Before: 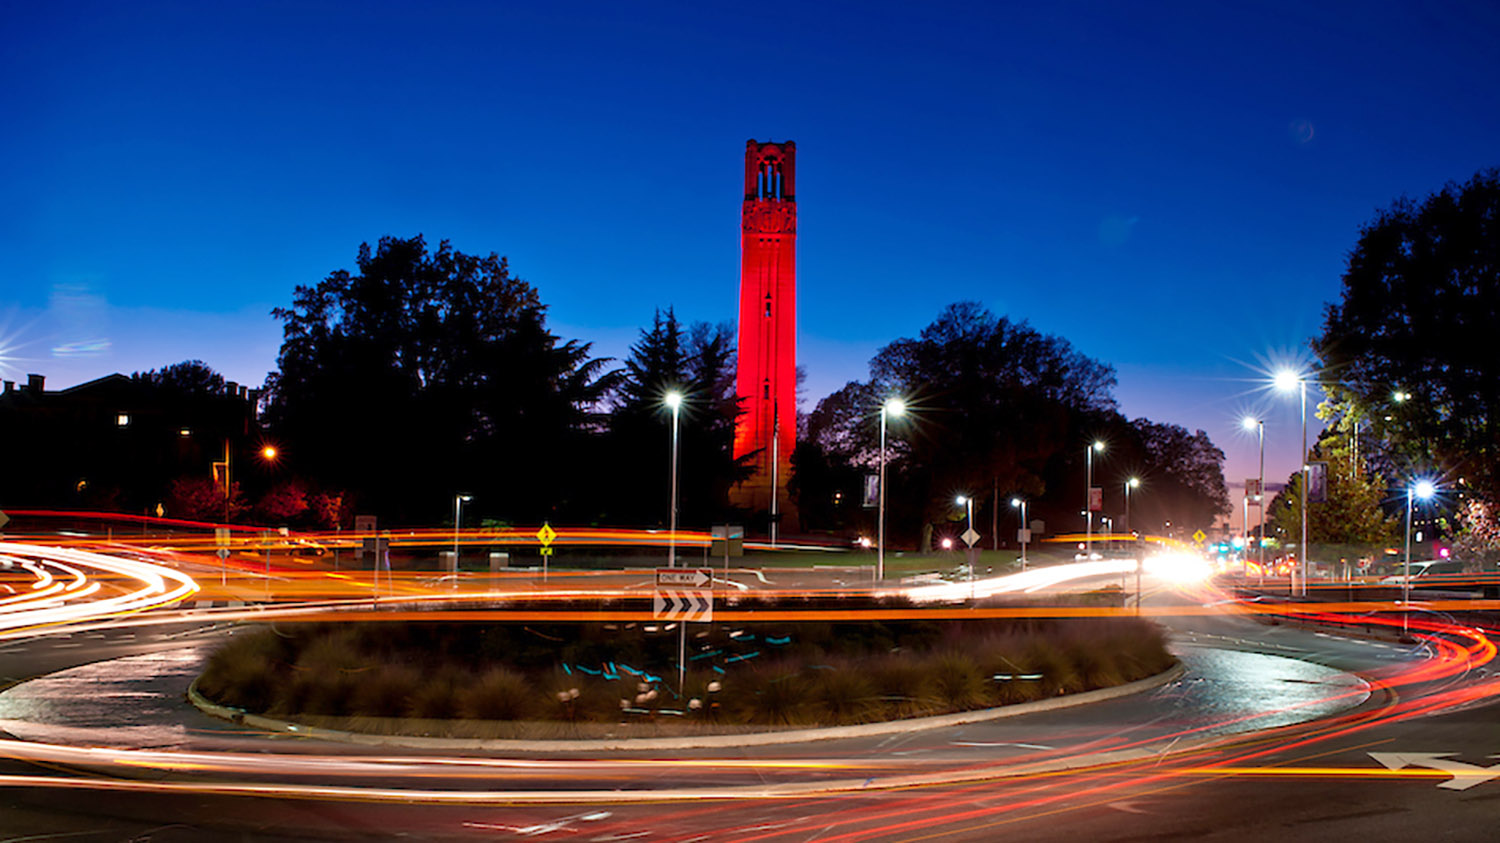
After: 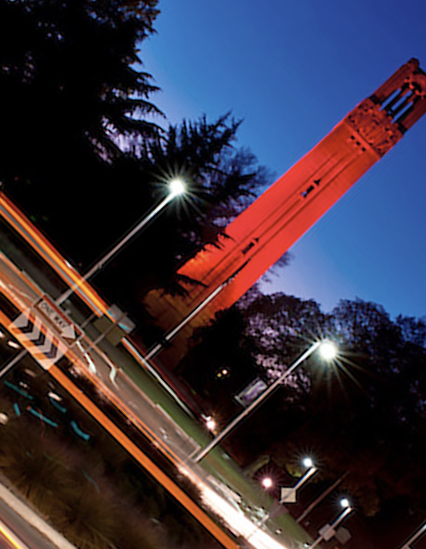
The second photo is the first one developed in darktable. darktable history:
contrast brightness saturation: contrast 0.058, brightness -0.007, saturation -0.212
crop and rotate: angle -45.31°, top 16.492%, right 0.798%, bottom 11.634%
